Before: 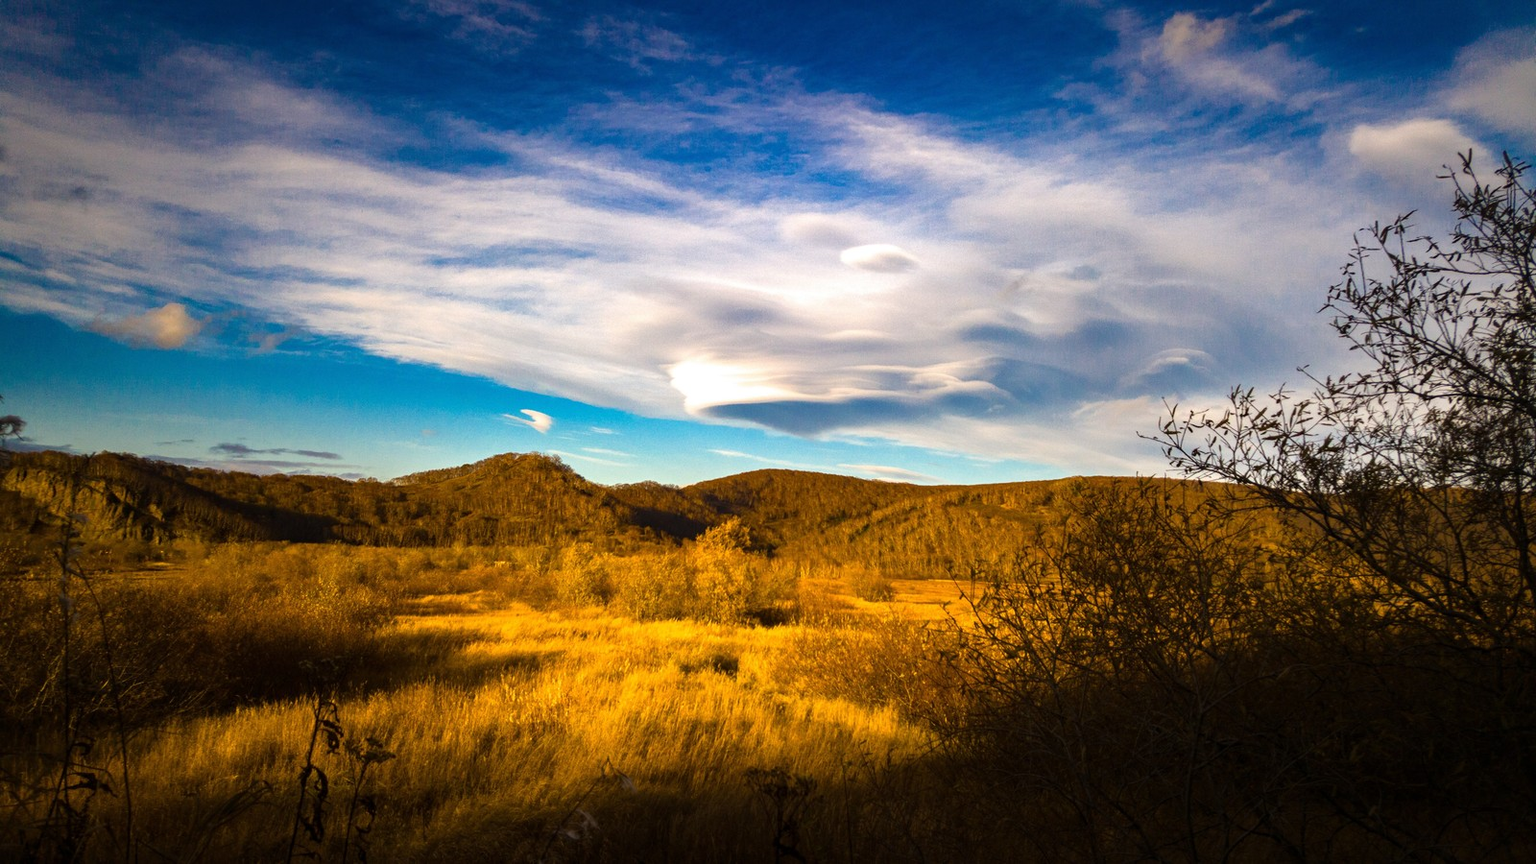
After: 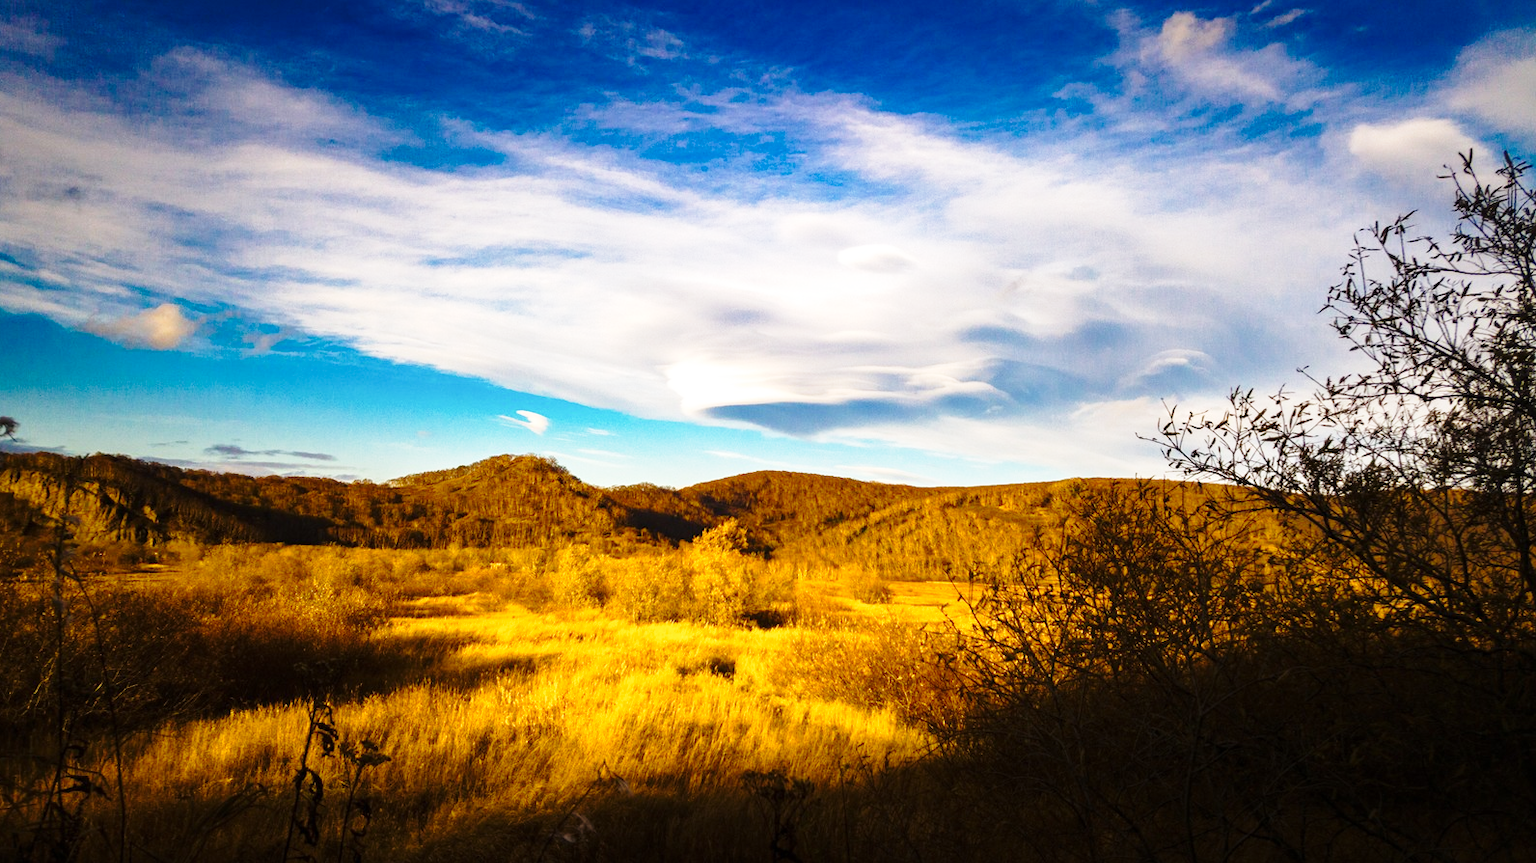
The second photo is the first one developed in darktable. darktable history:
crop and rotate: left 0.465%, top 0.145%, bottom 0.402%
base curve: curves: ch0 [(0, 0) (0.028, 0.03) (0.121, 0.232) (0.46, 0.748) (0.859, 0.968) (1, 1)], preserve colors none
